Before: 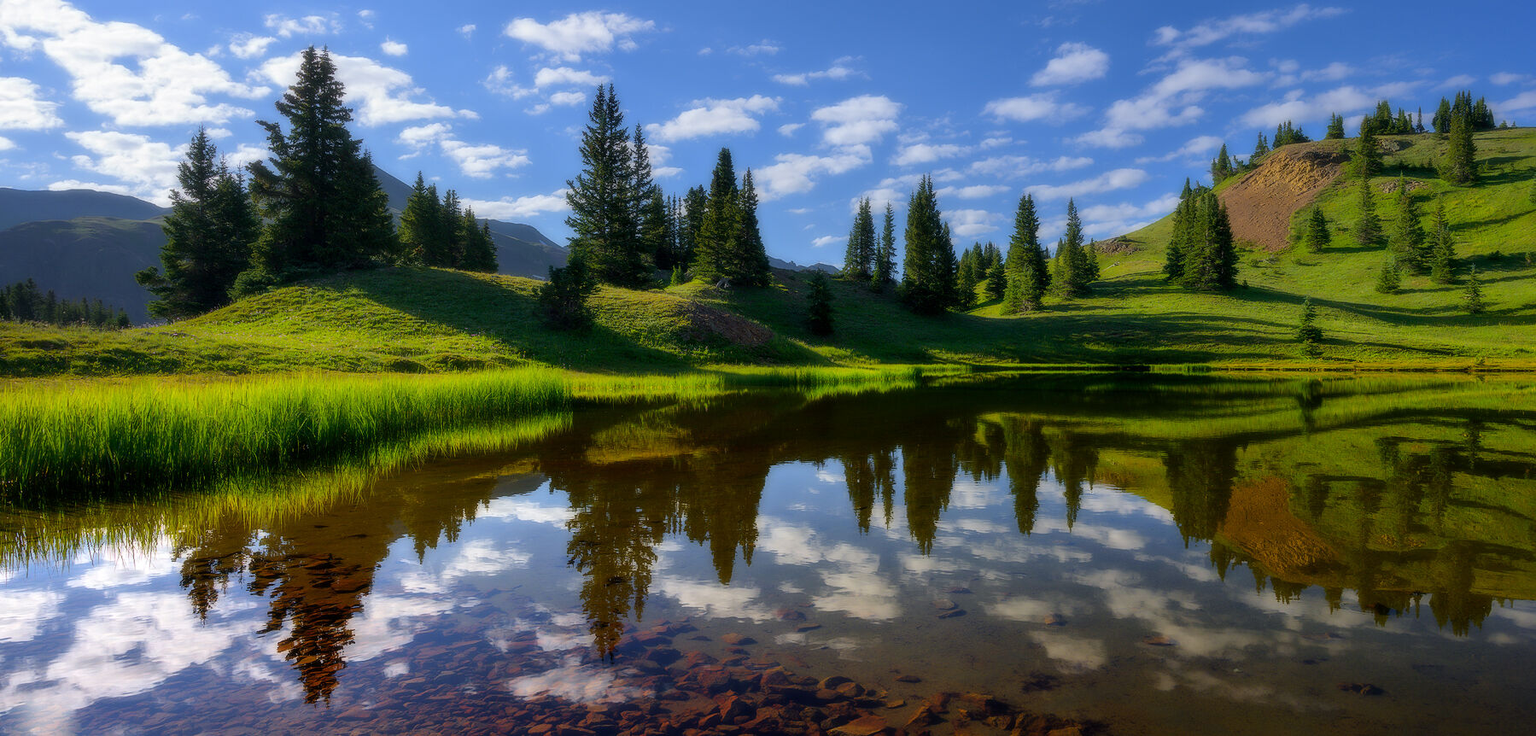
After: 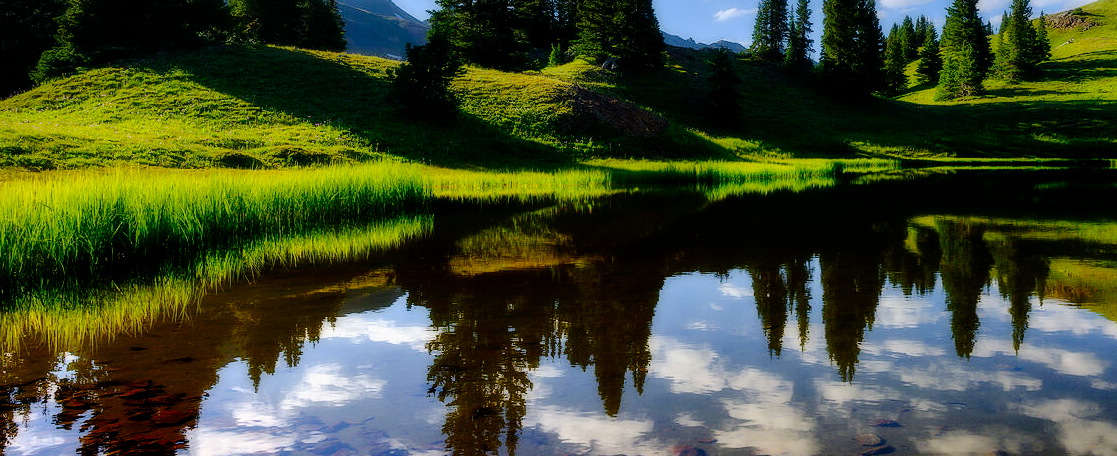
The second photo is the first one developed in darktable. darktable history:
tone curve: curves: ch0 [(0, 0) (0.003, 0) (0.011, 0.001) (0.025, 0.001) (0.044, 0.003) (0.069, 0.009) (0.1, 0.018) (0.136, 0.032) (0.177, 0.074) (0.224, 0.13) (0.277, 0.218) (0.335, 0.321) (0.399, 0.425) (0.468, 0.523) (0.543, 0.617) (0.623, 0.708) (0.709, 0.789) (0.801, 0.873) (0.898, 0.967) (1, 1)], preserve colors none
crop: left 13.206%, top 31.142%, right 24.656%, bottom 15.888%
